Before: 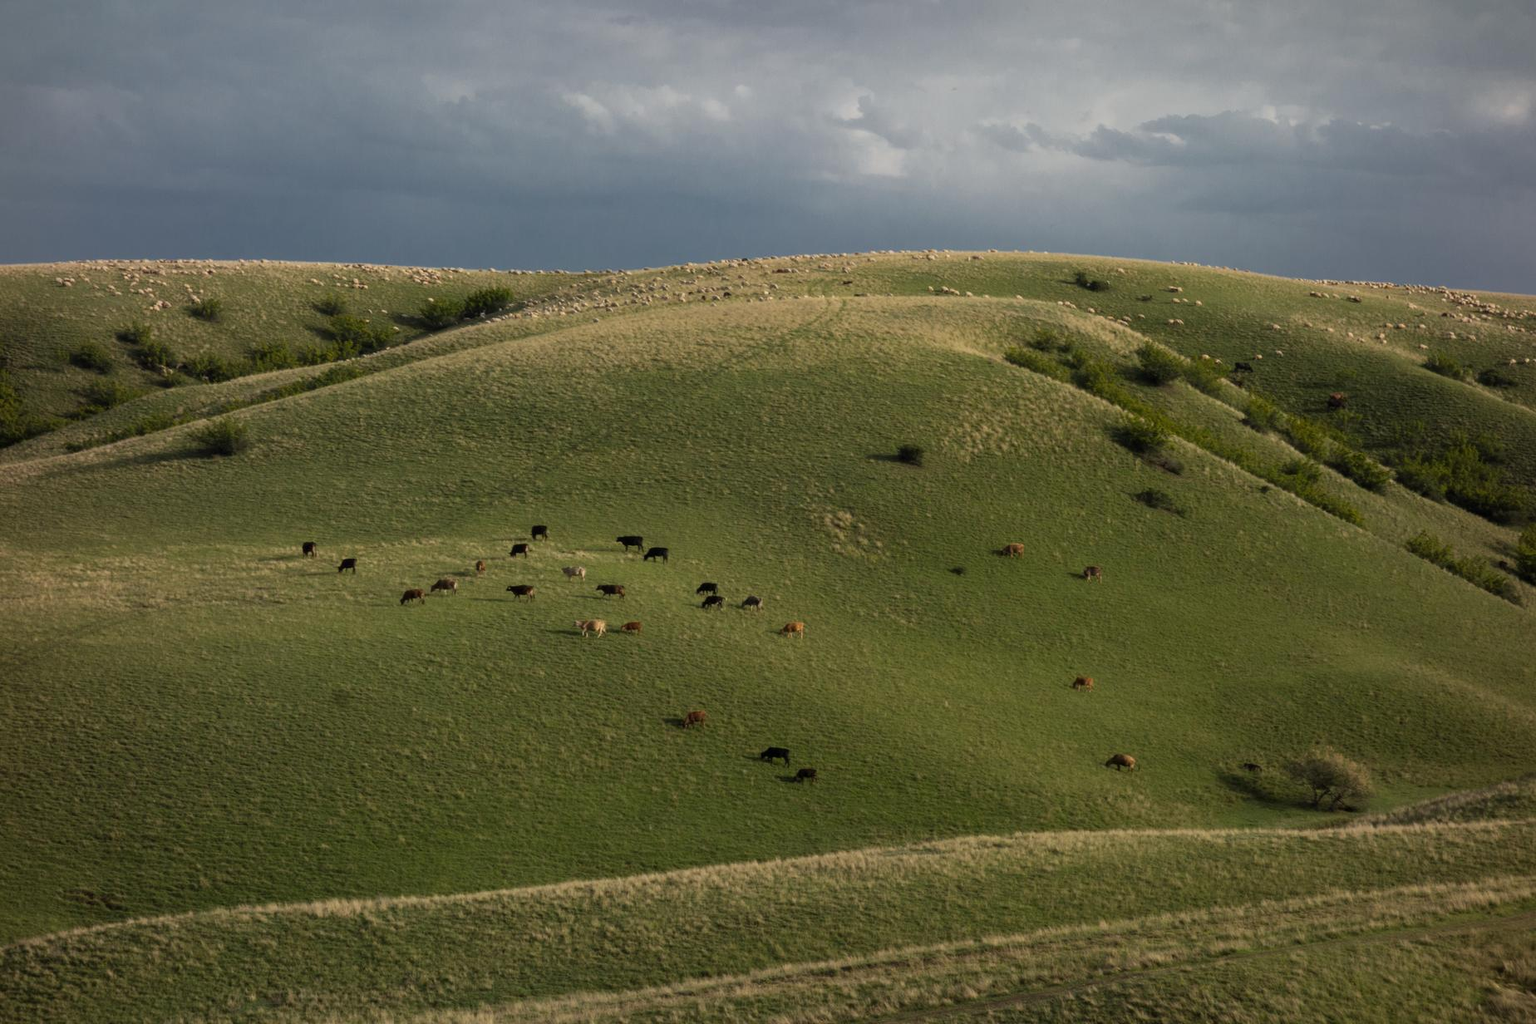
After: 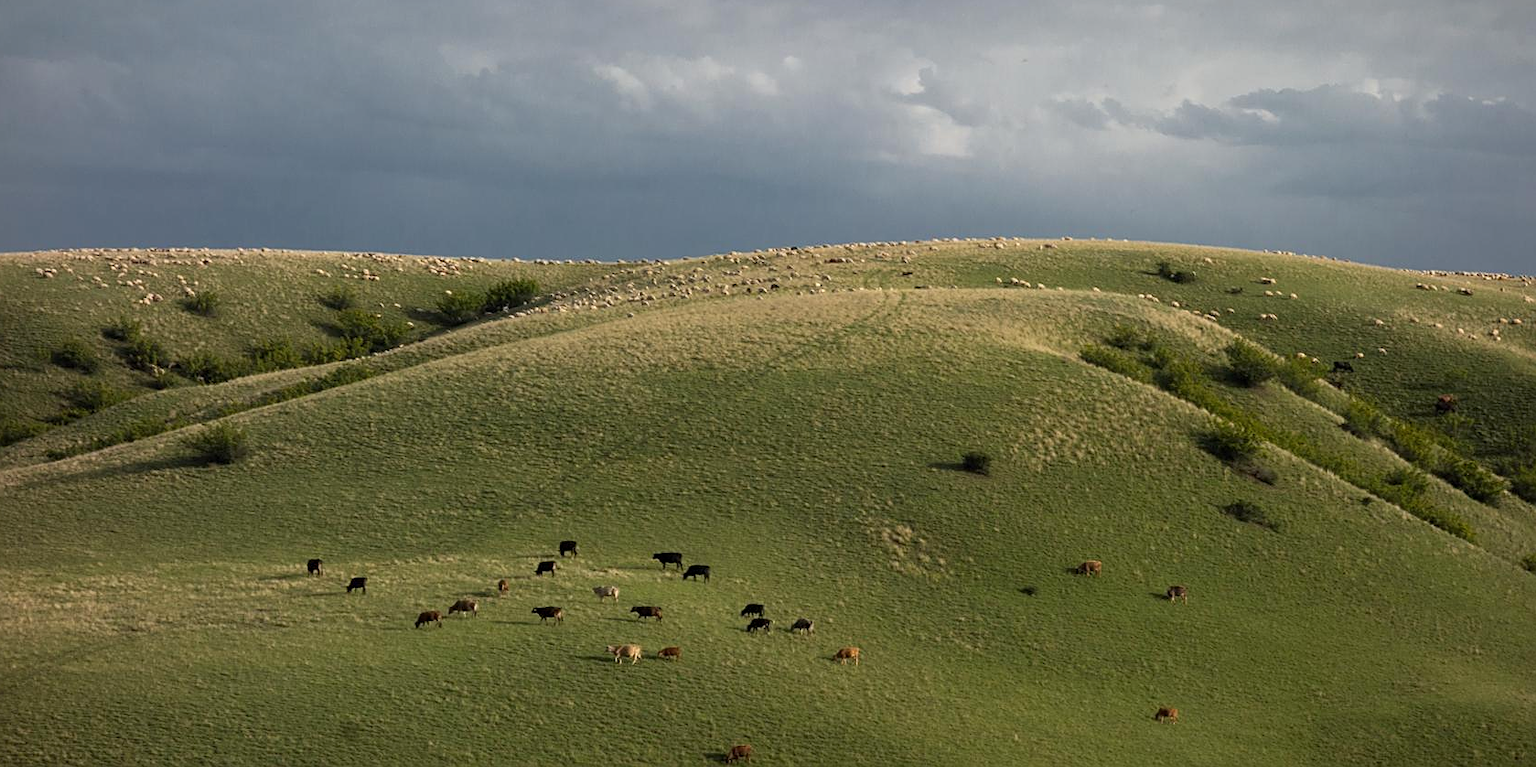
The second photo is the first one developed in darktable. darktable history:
crop: left 1.568%, top 3.372%, right 7.538%, bottom 28.481%
exposure: black level correction 0.001, exposure 0.193 EV, compensate highlight preservation false
sharpen: on, module defaults
